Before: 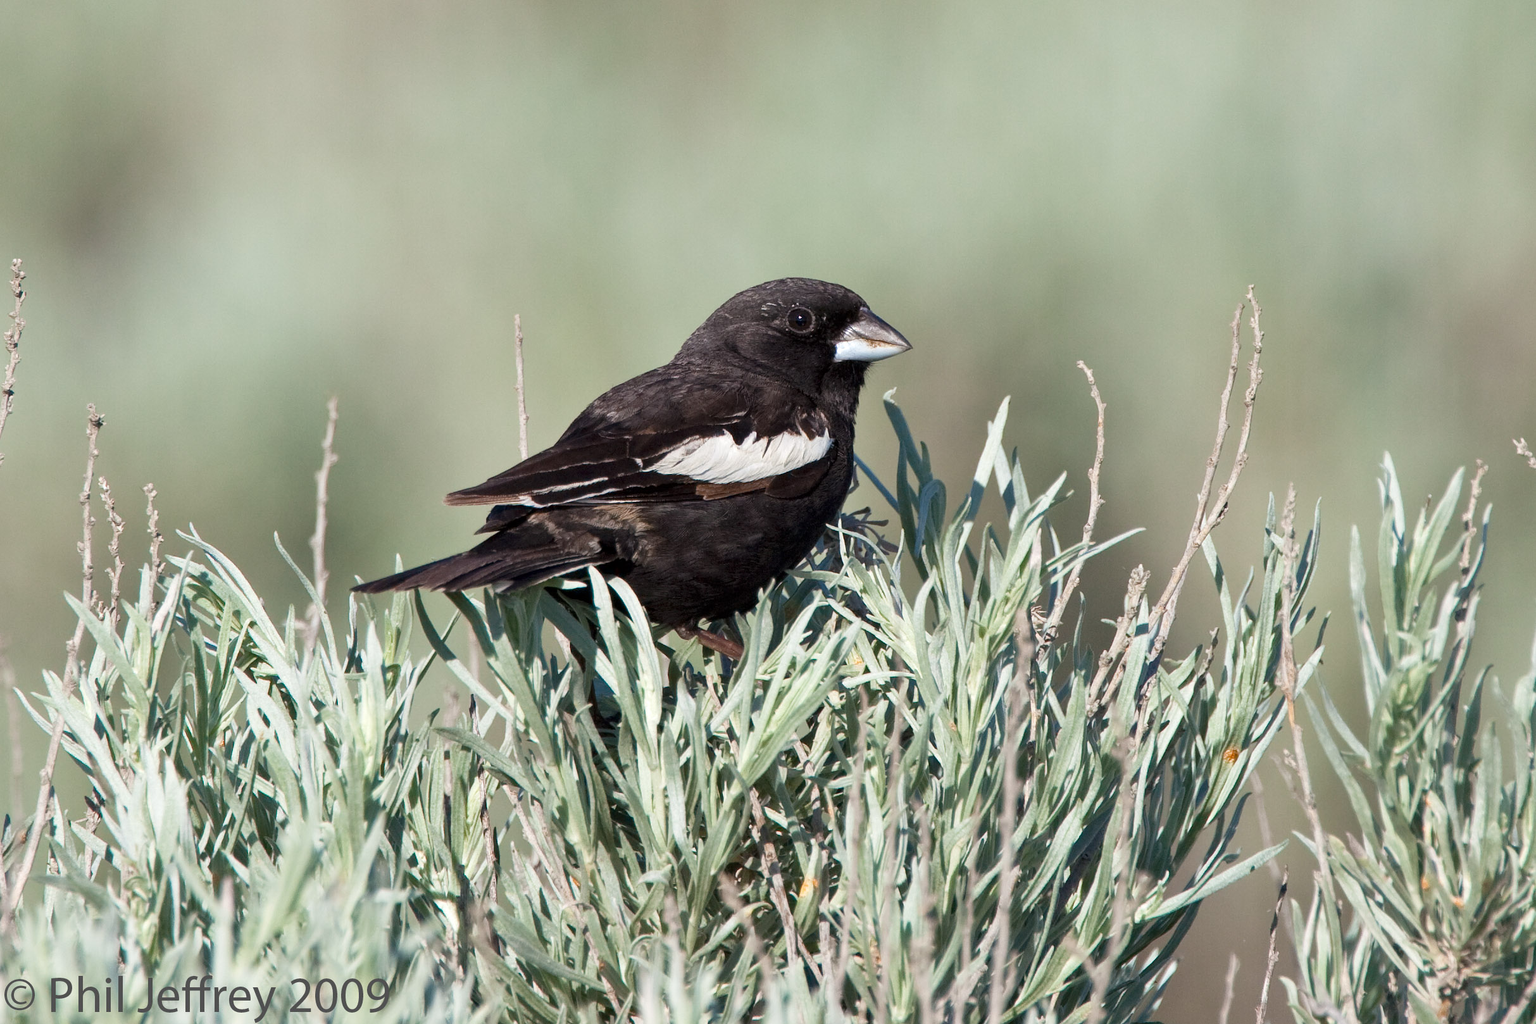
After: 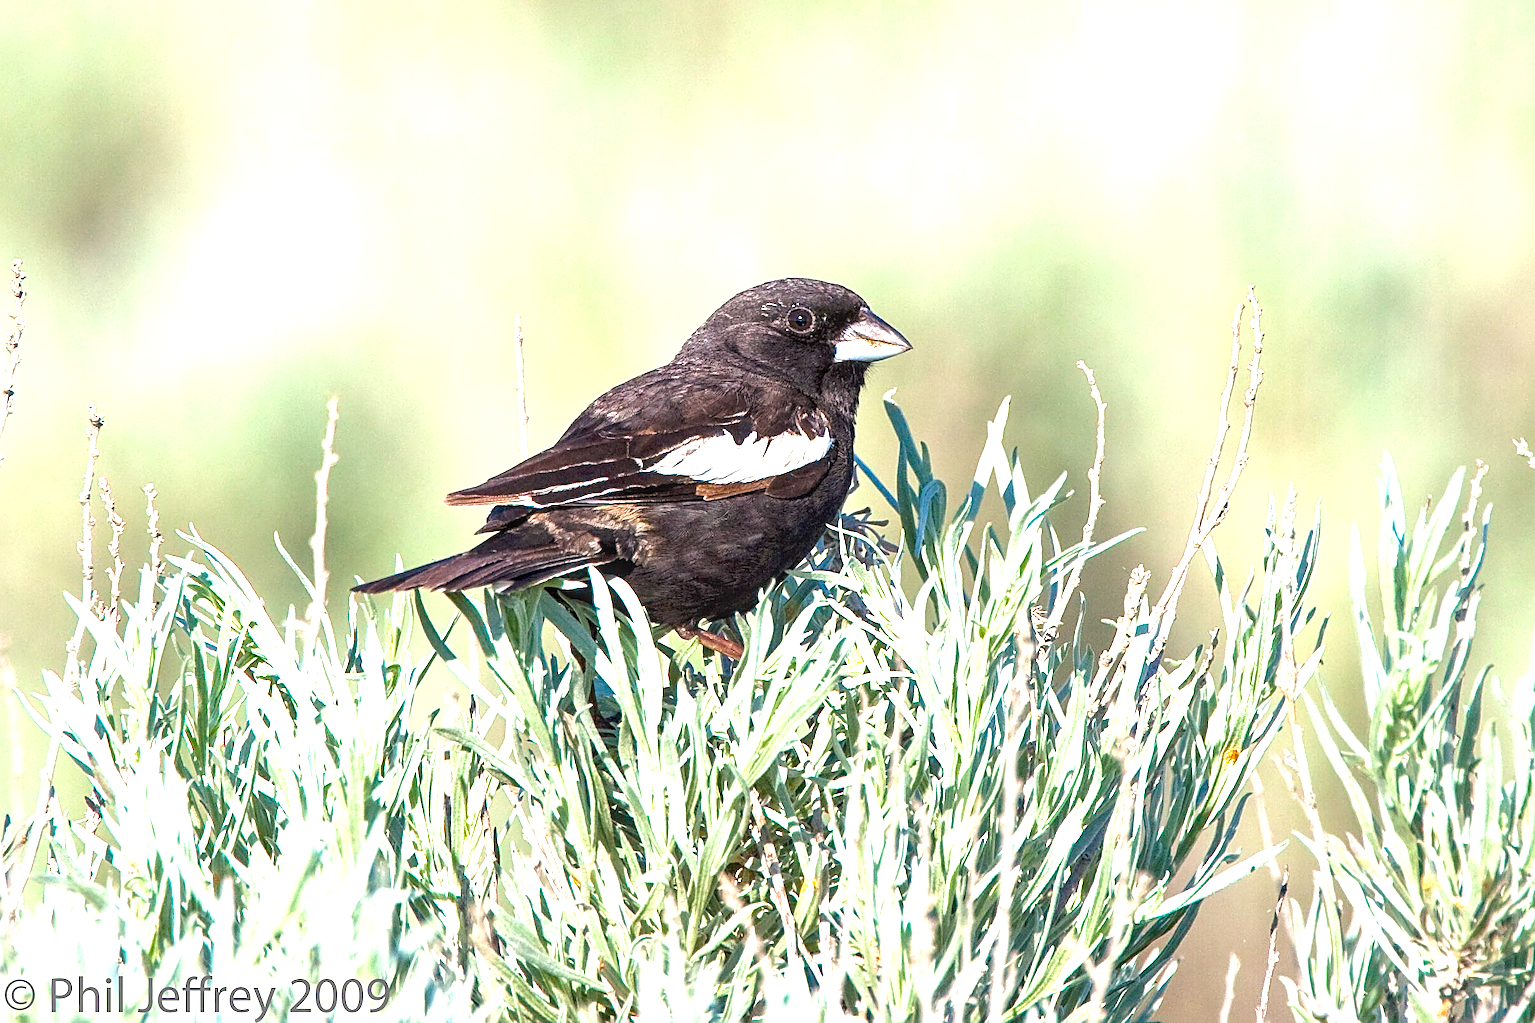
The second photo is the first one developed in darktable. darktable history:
exposure: black level correction 0, exposure 1.388 EV, compensate exposure bias true, compensate highlight preservation false
color balance rgb: linear chroma grading › global chroma 15%, perceptual saturation grading › global saturation 30%
sharpen: radius 2.531, amount 0.628
local contrast: detail 130%
